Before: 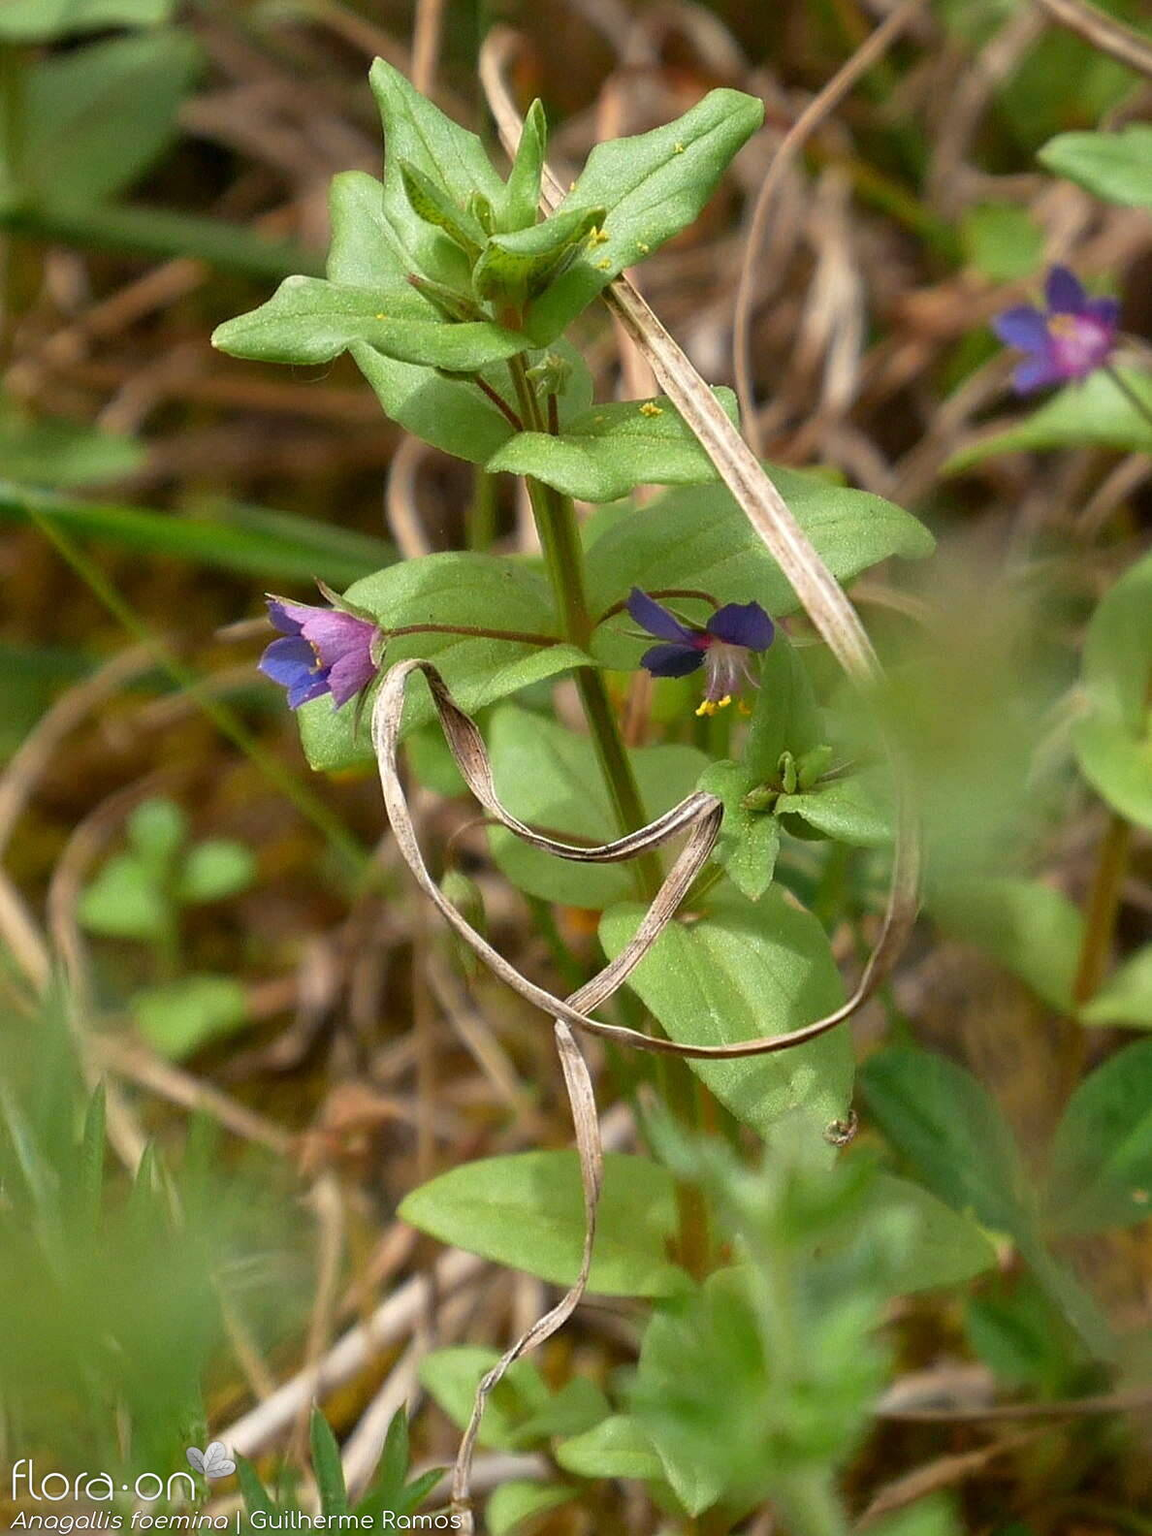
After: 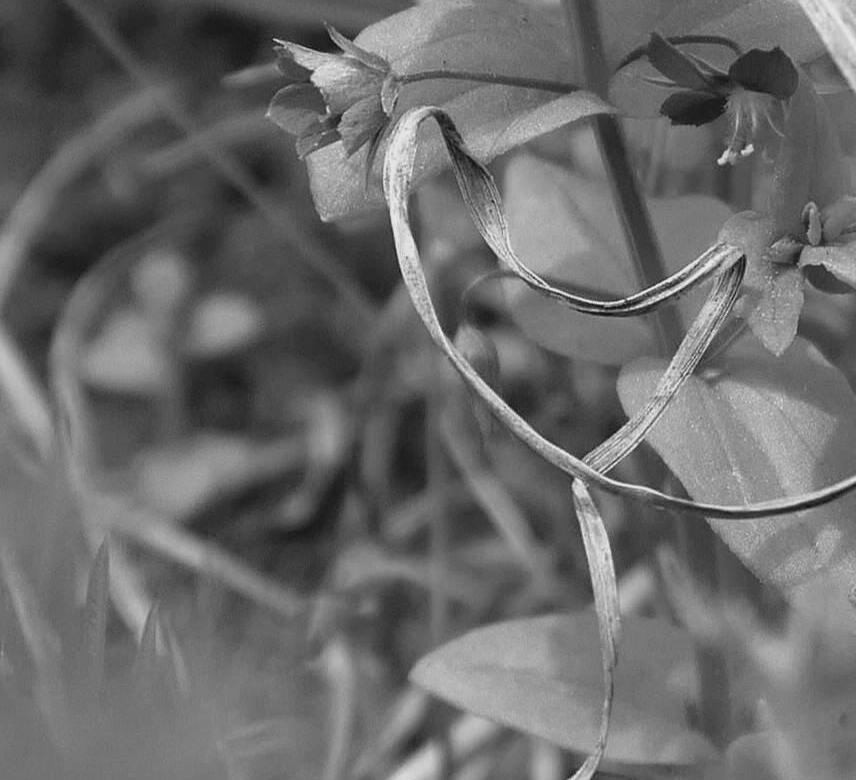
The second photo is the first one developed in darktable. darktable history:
color zones: curves: ch0 [(0.004, 0.588) (0.116, 0.636) (0.259, 0.476) (0.423, 0.464) (0.75, 0.5)]; ch1 [(0, 0) (0.143, 0) (0.286, 0) (0.429, 0) (0.571, 0) (0.714, 0) (0.857, 0)]
velvia: strength 15.28%
color correction: highlights a* -16.36, highlights b* 39.9, shadows a* -39.65, shadows b* -25.76
crop: top 36.228%, right 27.923%, bottom 14.496%
